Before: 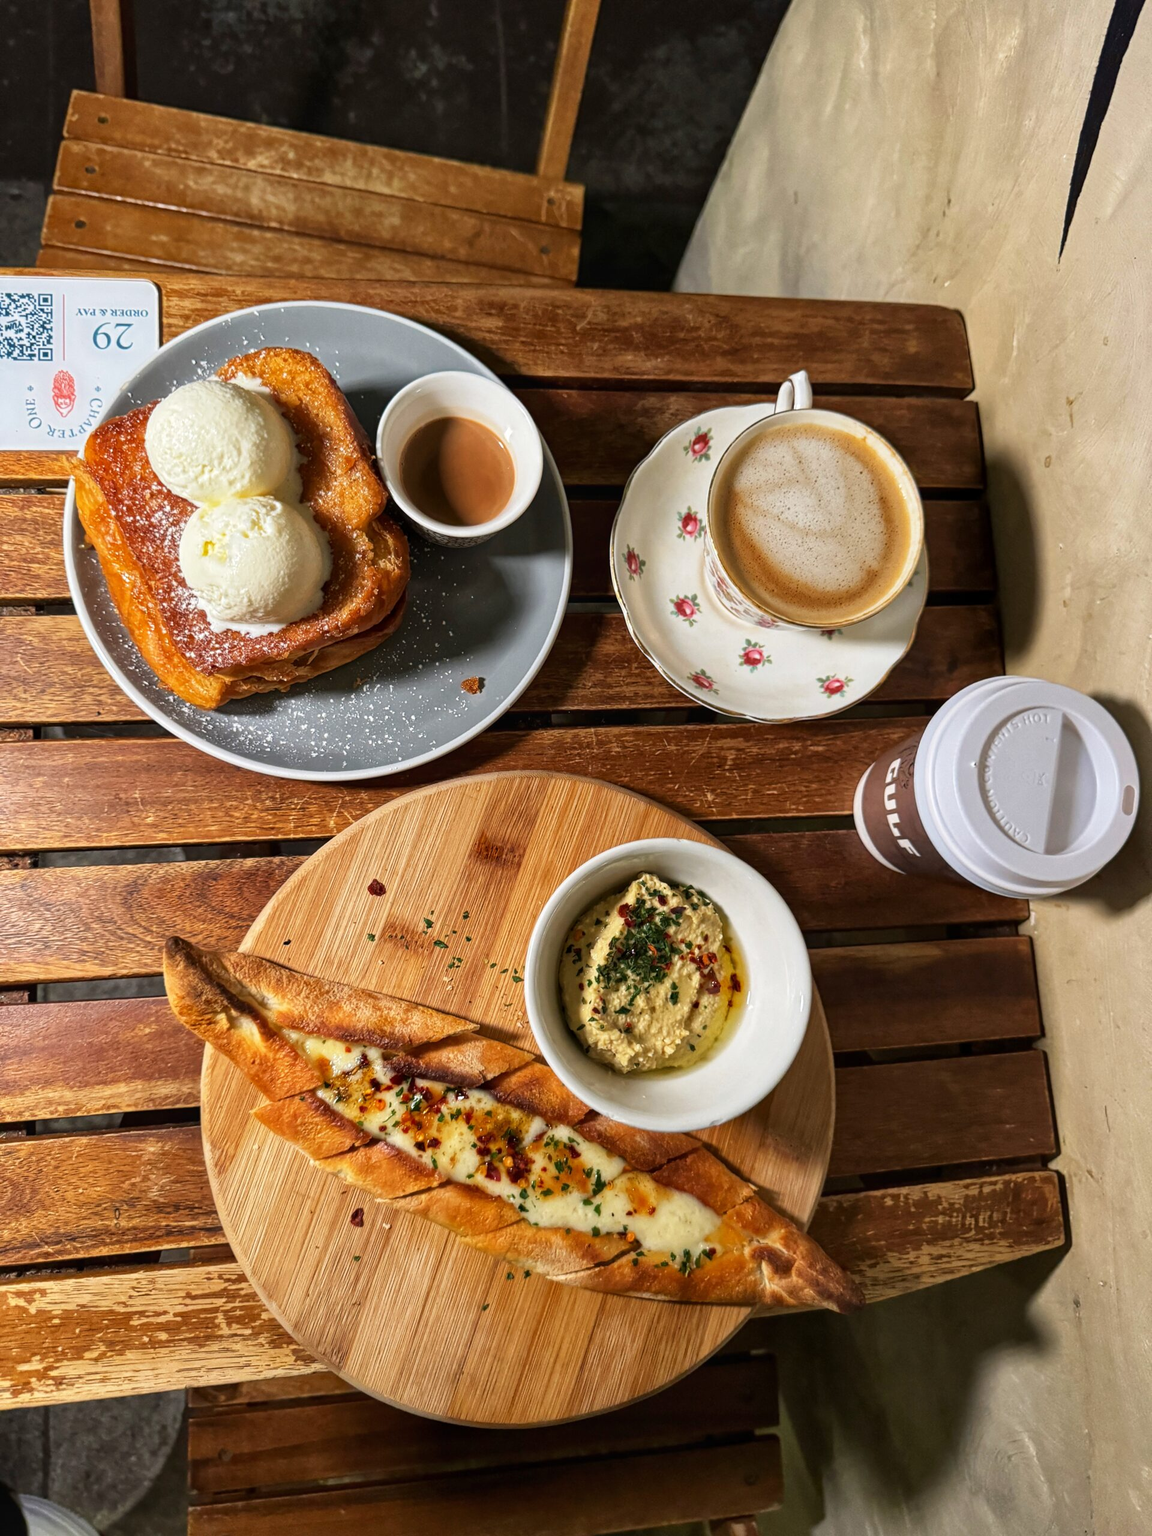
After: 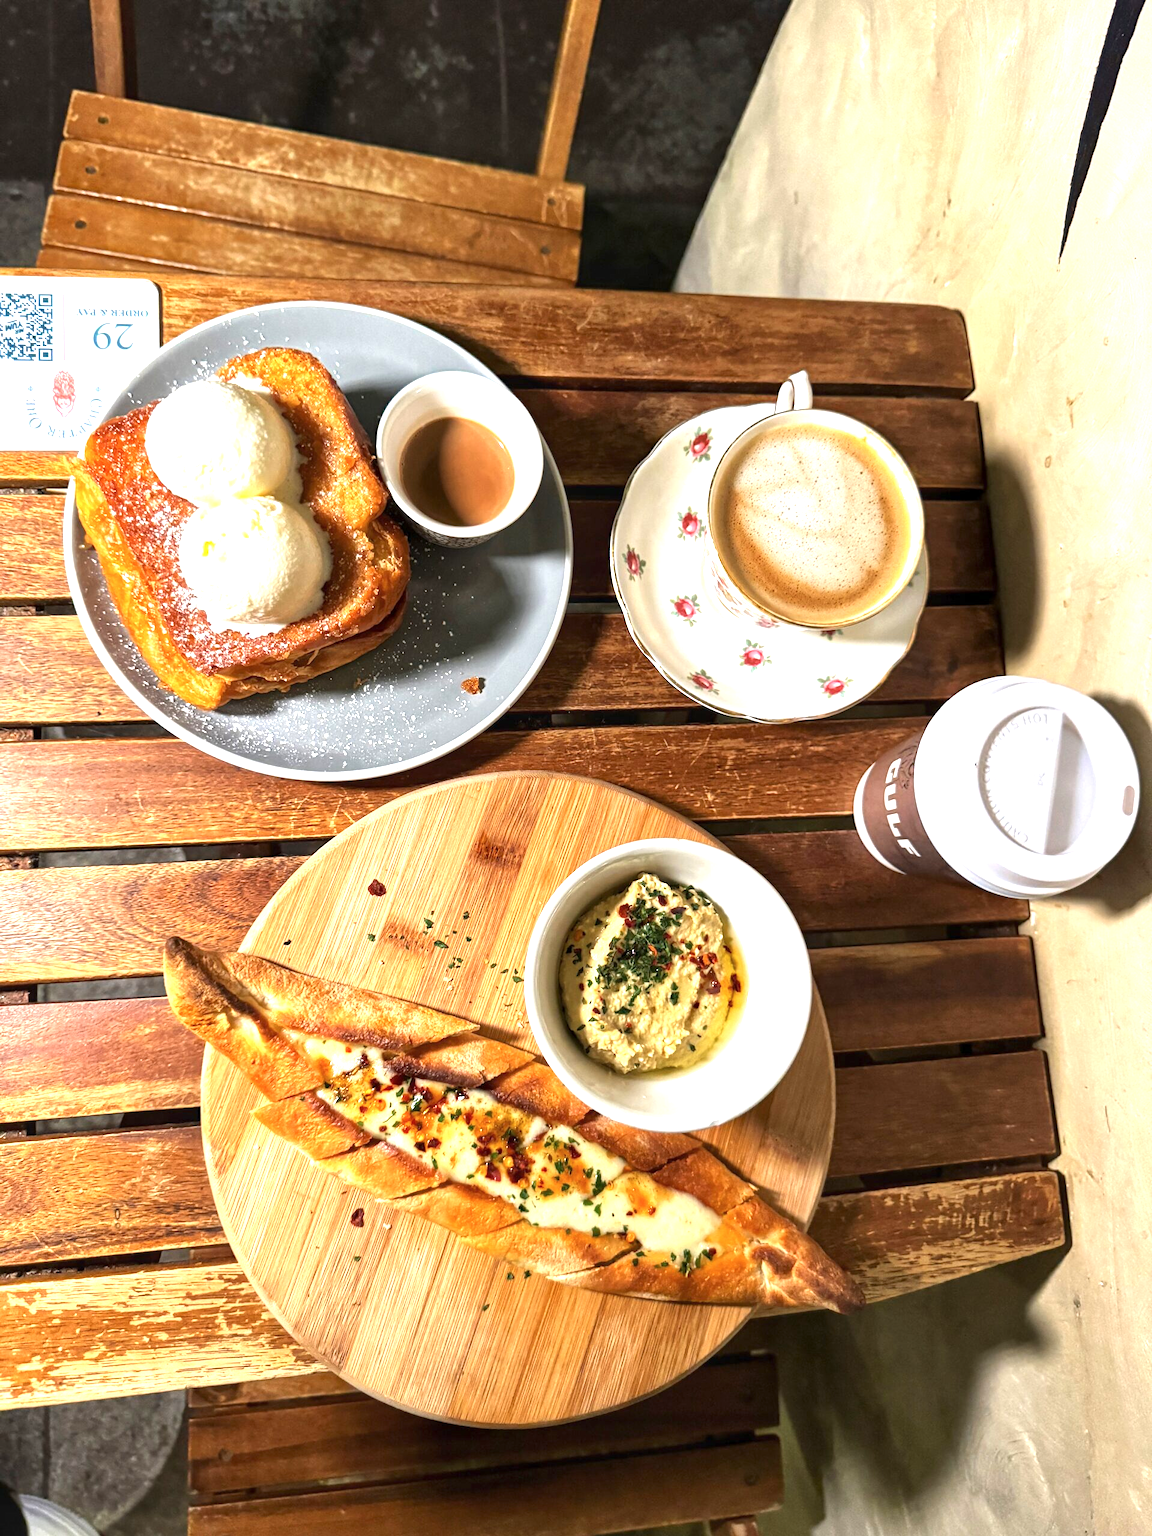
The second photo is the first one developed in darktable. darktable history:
exposure: exposure 1.15 EV, compensate highlight preservation false
contrast brightness saturation: saturation -0.05
